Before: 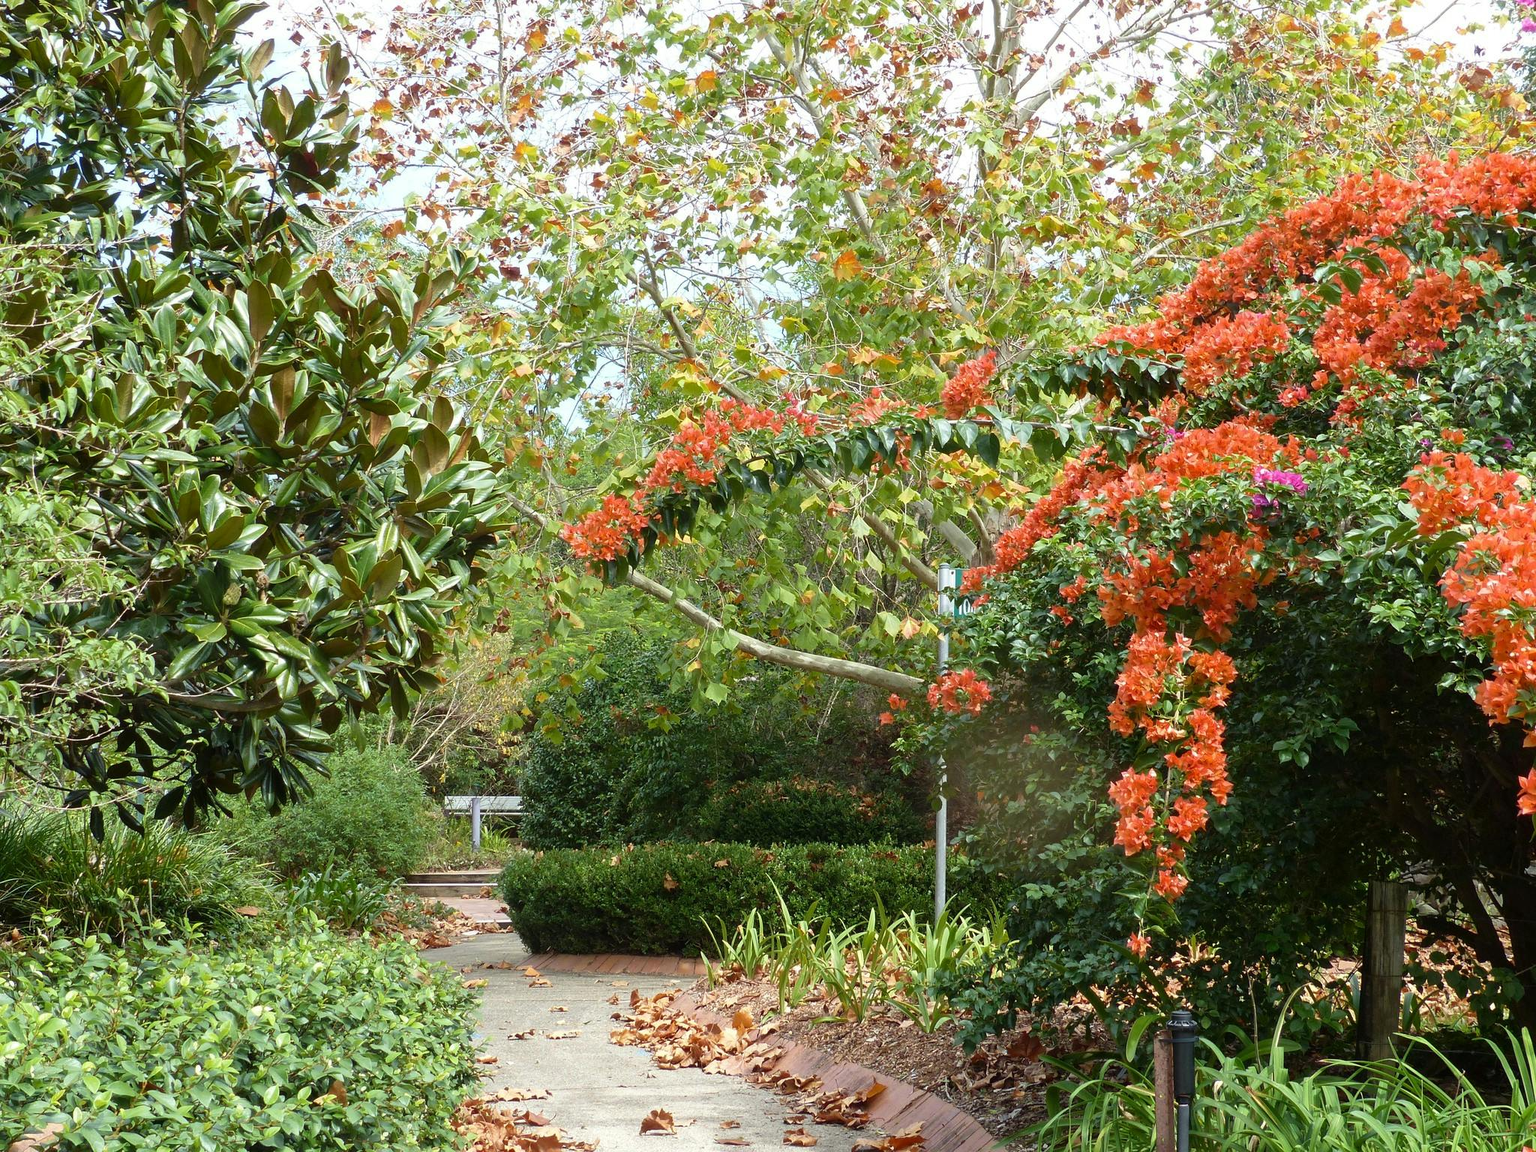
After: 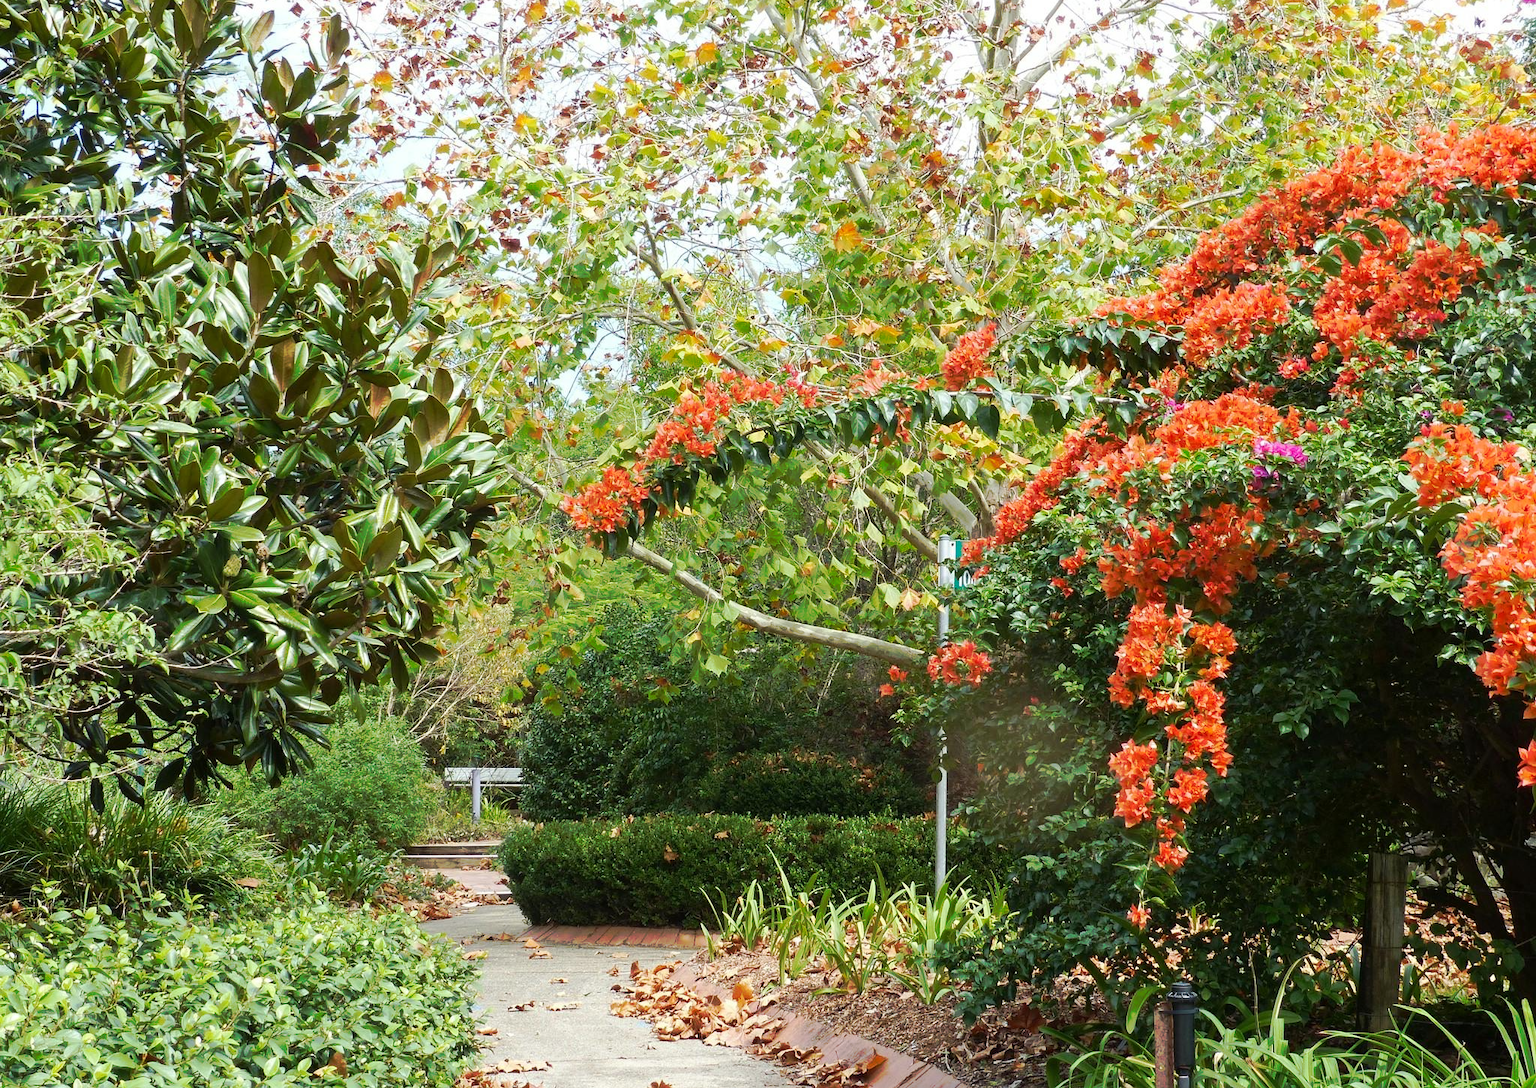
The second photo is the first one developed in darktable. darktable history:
crop and rotate: top 2.479%, bottom 3.018%
tone curve: curves: ch0 [(0, 0) (0.003, 0.003) (0.011, 0.011) (0.025, 0.024) (0.044, 0.044) (0.069, 0.068) (0.1, 0.098) (0.136, 0.133) (0.177, 0.174) (0.224, 0.22) (0.277, 0.272) (0.335, 0.329) (0.399, 0.392) (0.468, 0.46) (0.543, 0.607) (0.623, 0.676) (0.709, 0.75) (0.801, 0.828) (0.898, 0.912) (1, 1)], preserve colors none
